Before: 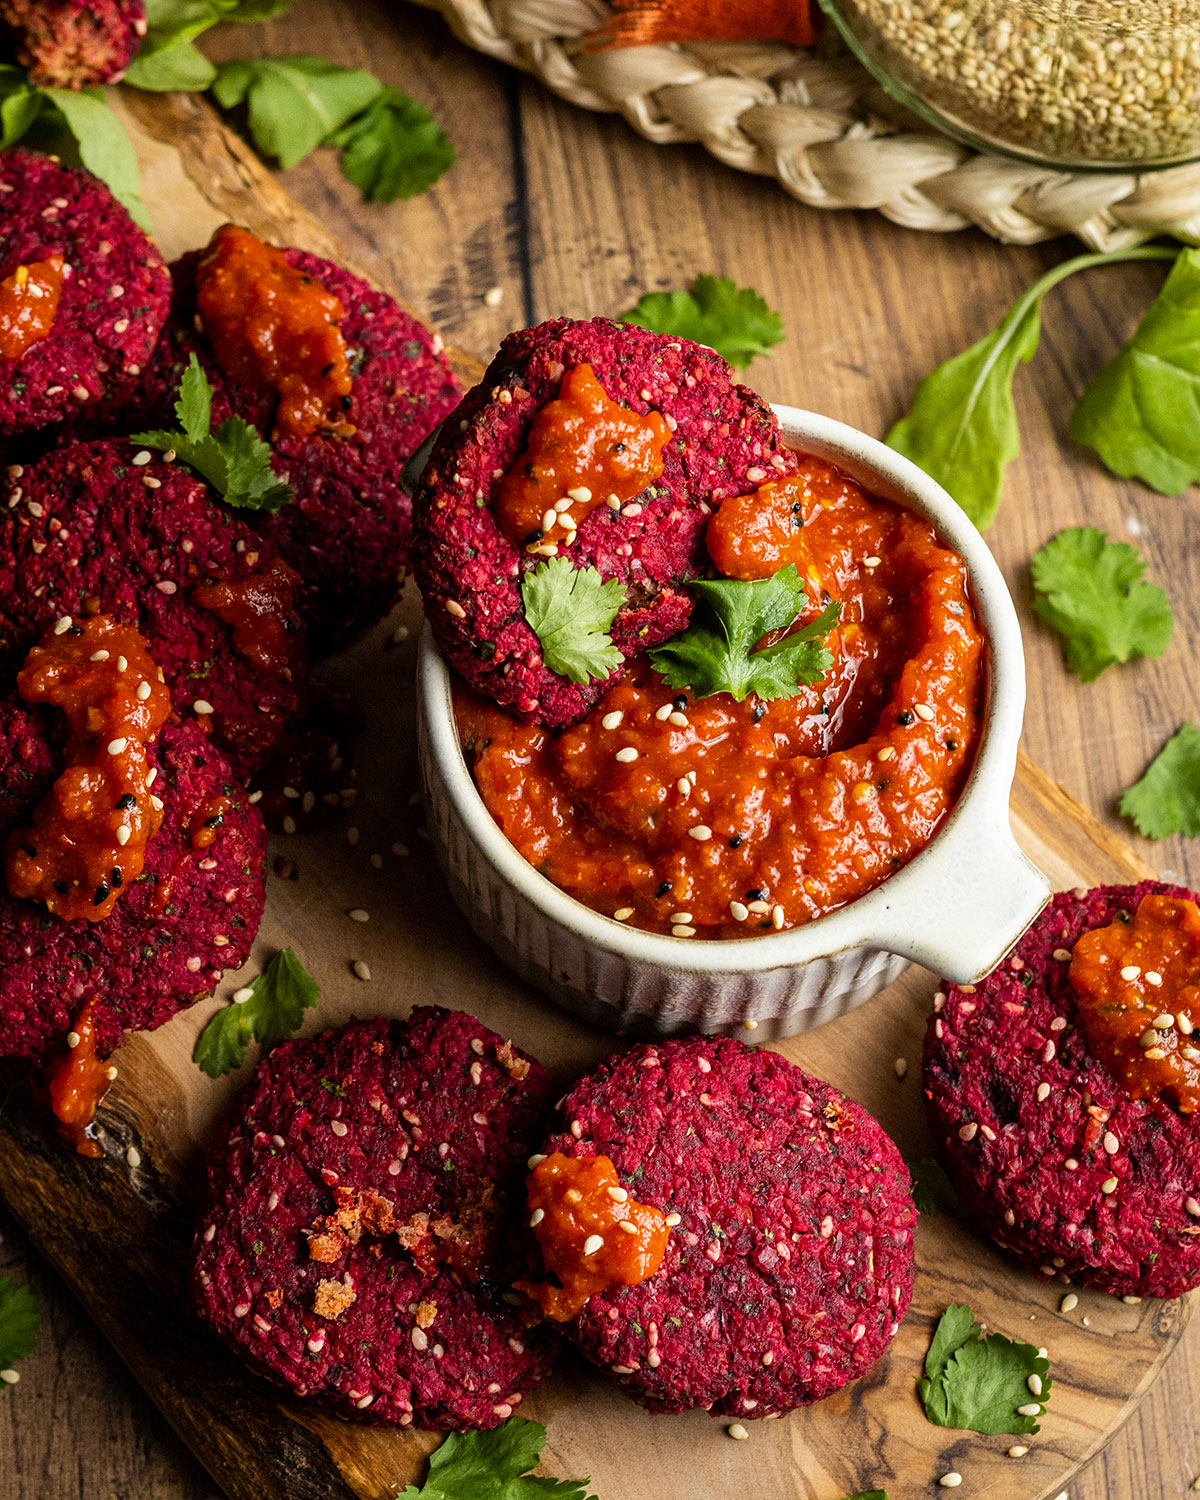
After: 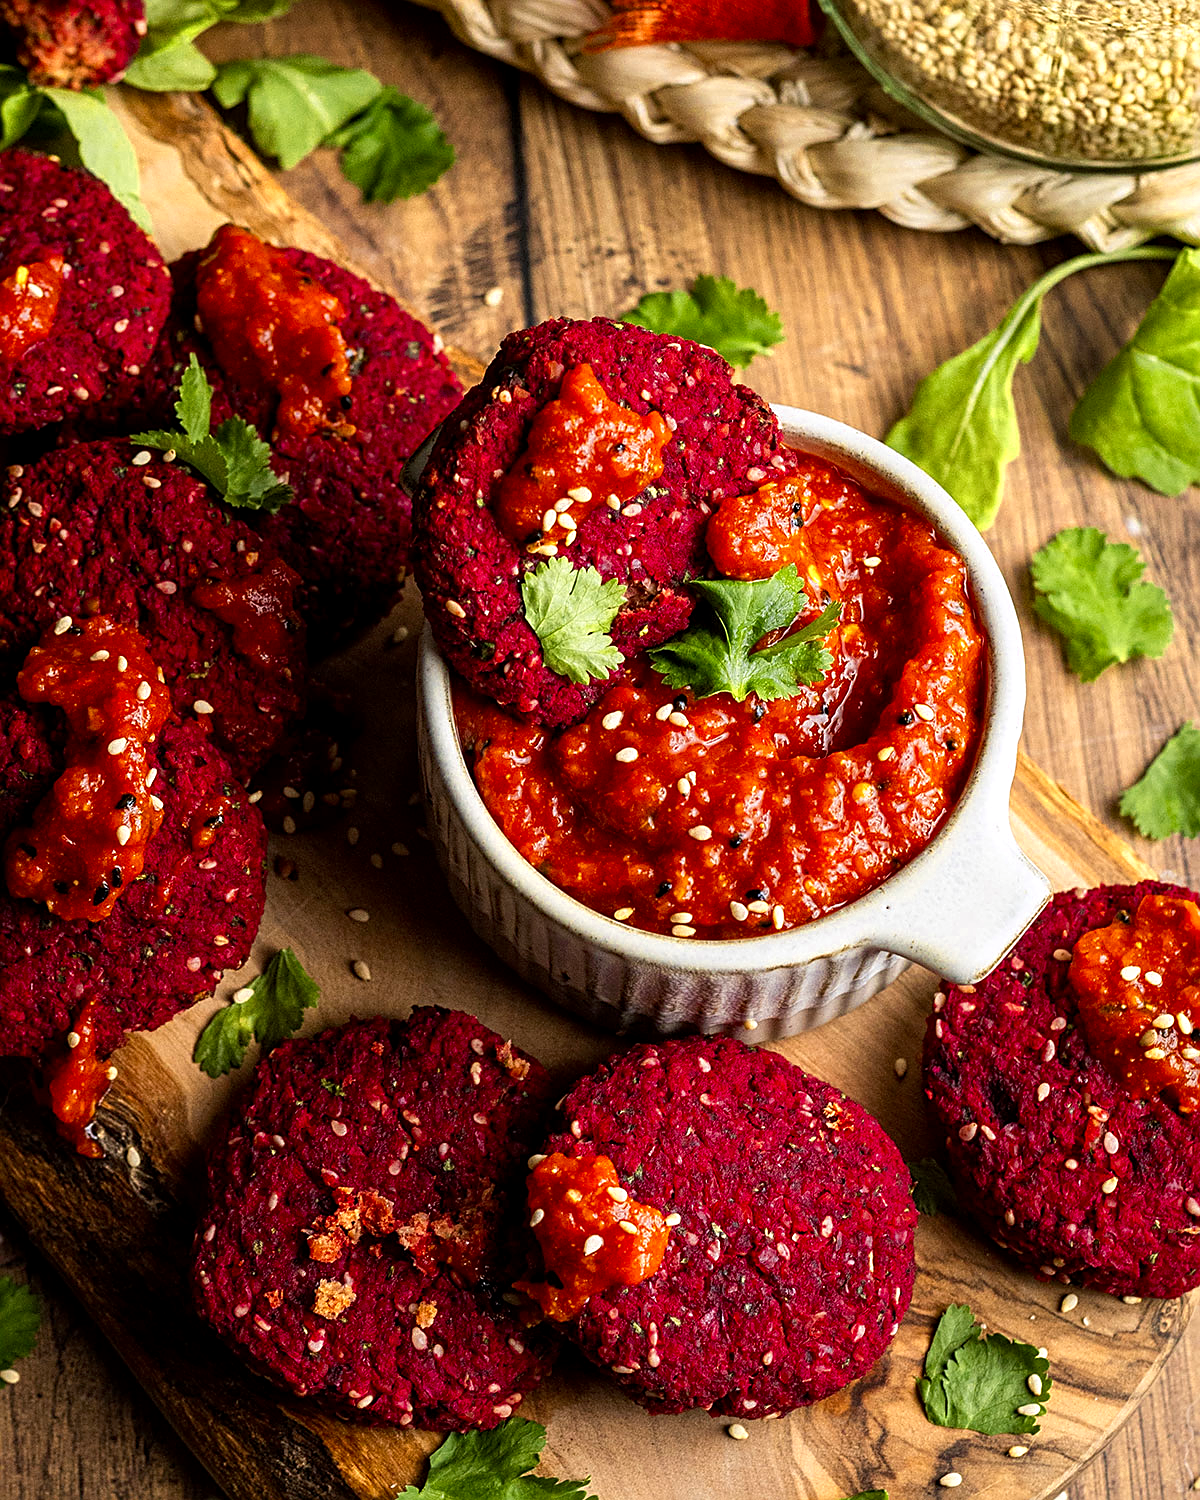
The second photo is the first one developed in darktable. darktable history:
white balance: red 1.004, blue 1.024
local contrast: highlights 100%, shadows 100%, detail 120%, midtone range 0.2
sharpen: on, module defaults
color zones: curves: ch0 [(0.004, 0.305) (0.261, 0.623) (0.389, 0.399) (0.708, 0.571) (0.947, 0.34)]; ch1 [(0.025, 0.645) (0.229, 0.584) (0.326, 0.551) (0.484, 0.262) (0.757, 0.643)]
